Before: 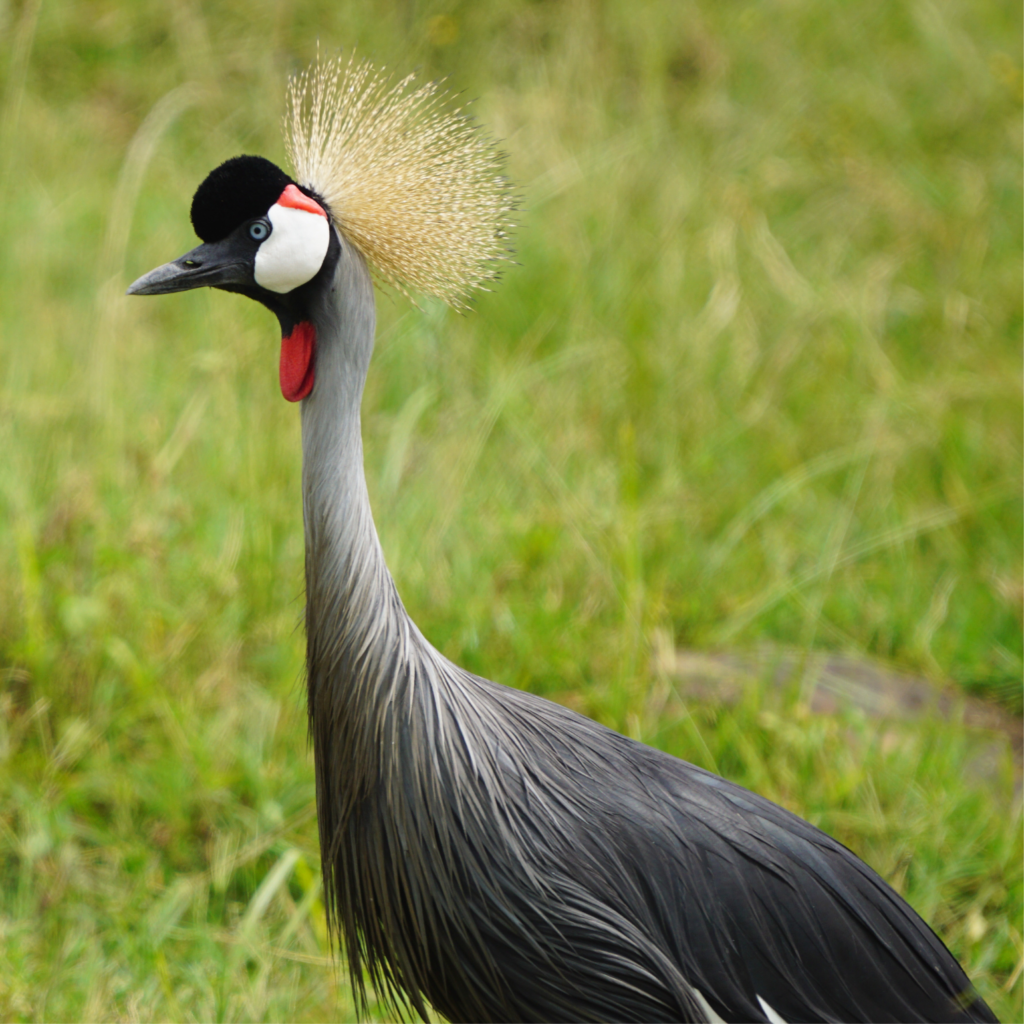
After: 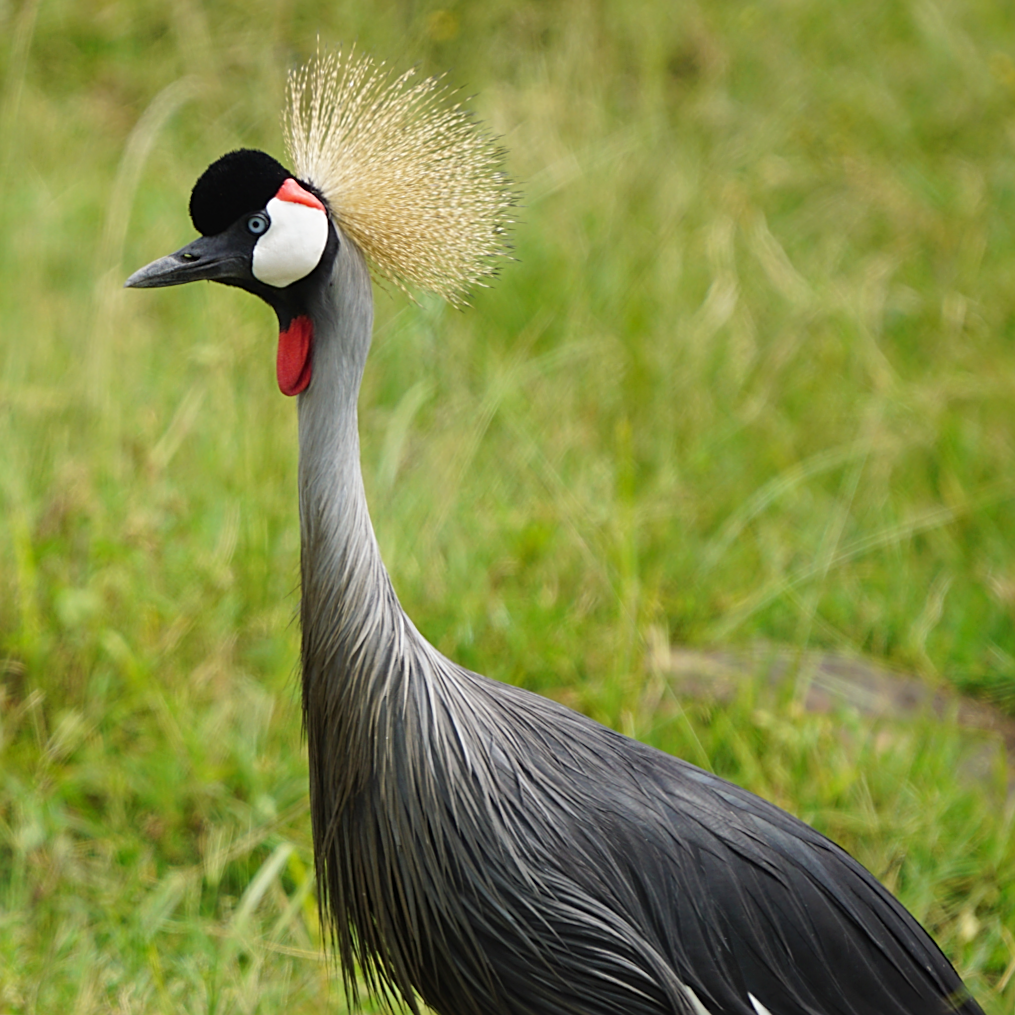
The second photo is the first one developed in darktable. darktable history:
sharpen: on, module defaults
shadows and highlights: shadows 37.27, highlights -28.18, soften with gaussian
local contrast: mode bilateral grid, contrast 15, coarseness 36, detail 105%, midtone range 0.2
crop and rotate: angle -0.5°
